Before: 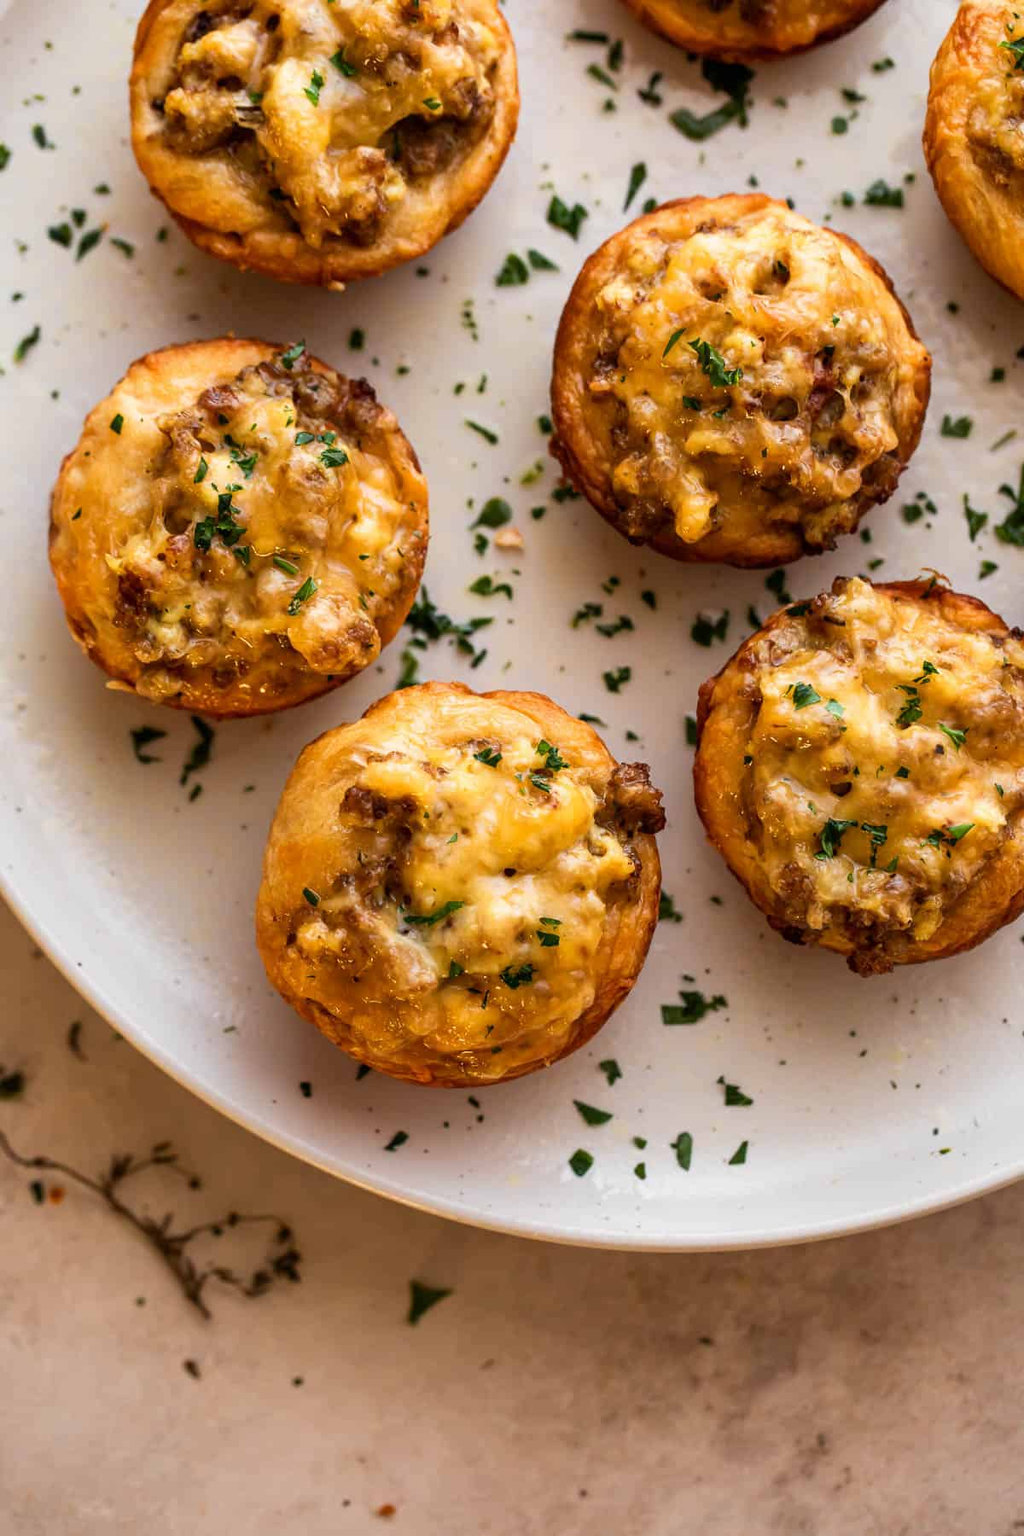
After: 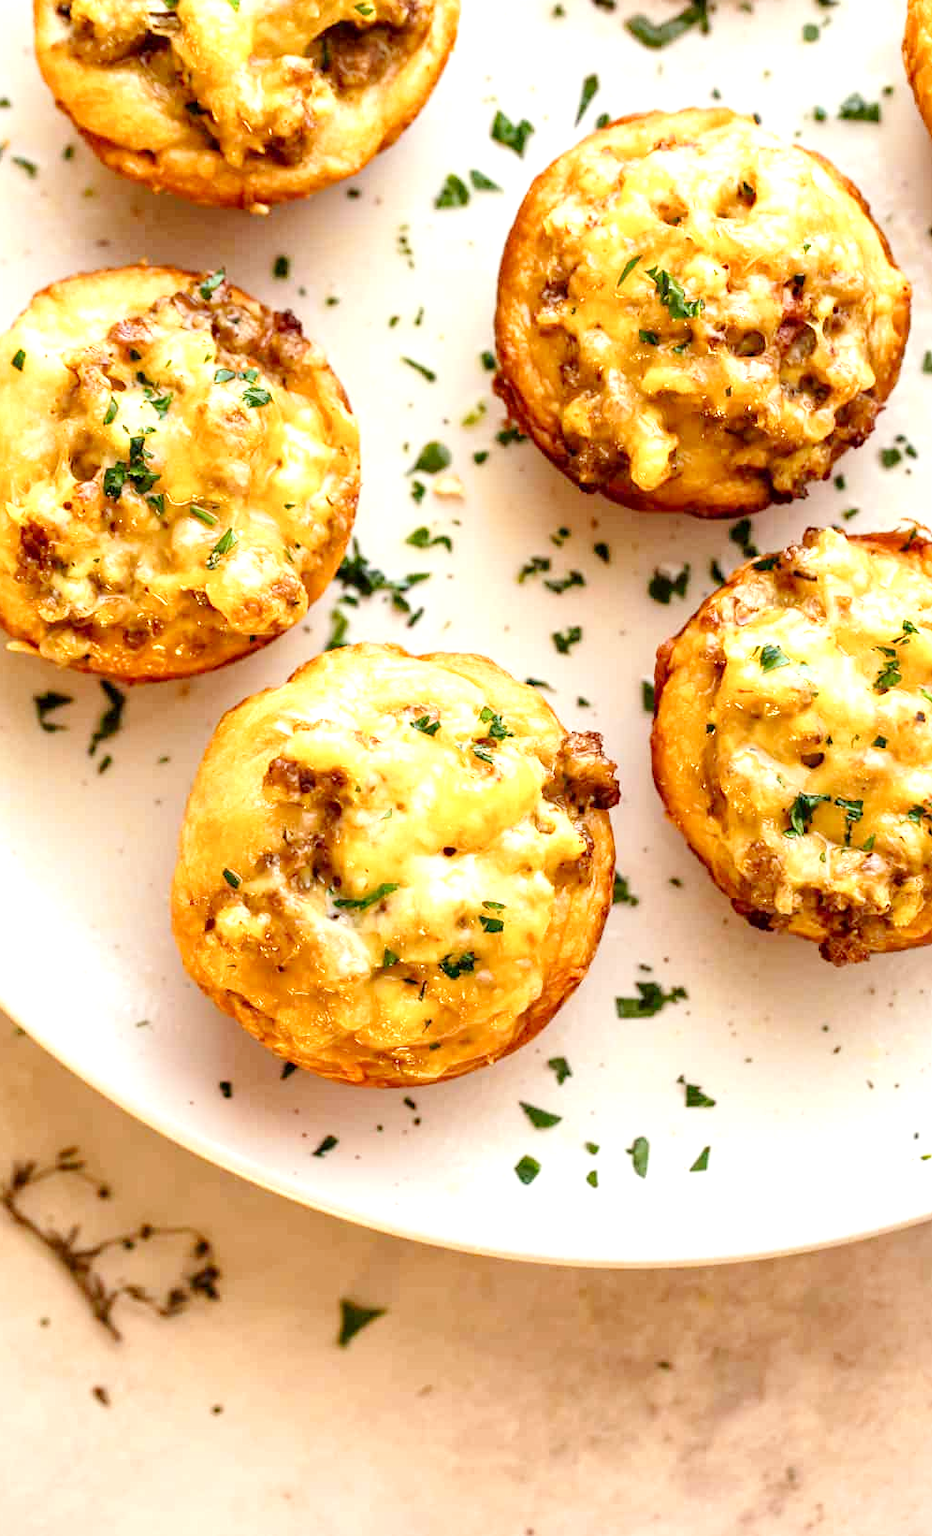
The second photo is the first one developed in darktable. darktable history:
tone curve: curves: ch0 [(0, 0) (0.003, 0.004) (0.011, 0.015) (0.025, 0.033) (0.044, 0.058) (0.069, 0.091) (0.1, 0.131) (0.136, 0.179) (0.177, 0.233) (0.224, 0.296) (0.277, 0.364) (0.335, 0.434) (0.399, 0.511) (0.468, 0.584) (0.543, 0.656) (0.623, 0.729) (0.709, 0.799) (0.801, 0.874) (0.898, 0.936) (1, 1)], preserve colors none
exposure: black level correction 0.001, exposure 1.127 EV, compensate highlight preservation false
crop: left 9.779%, top 6.244%, right 7.082%, bottom 2.528%
color correction: highlights a* -1.02, highlights b* 4.56, shadows a* 3.53
